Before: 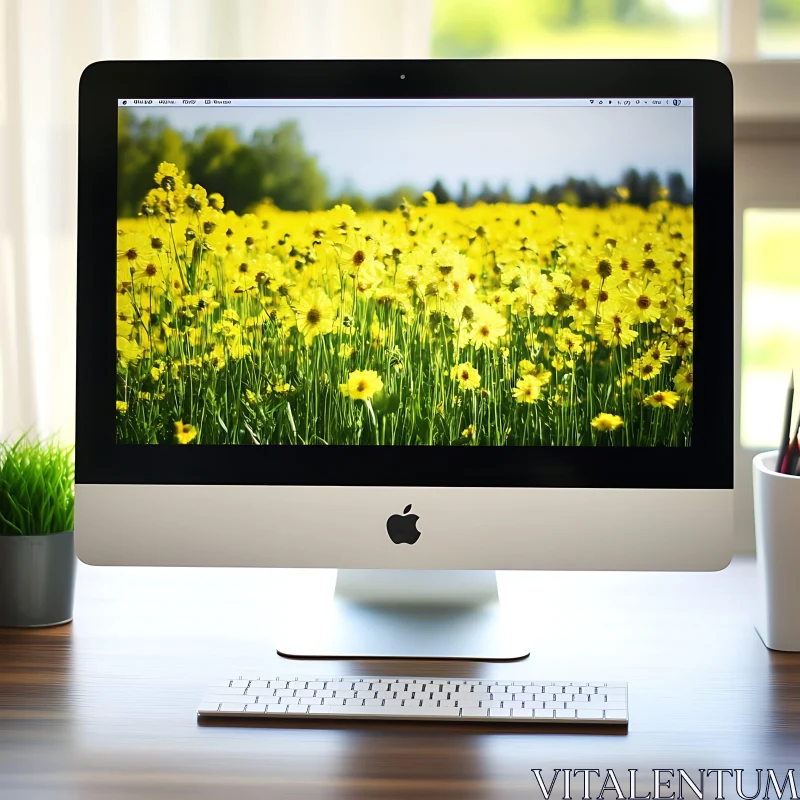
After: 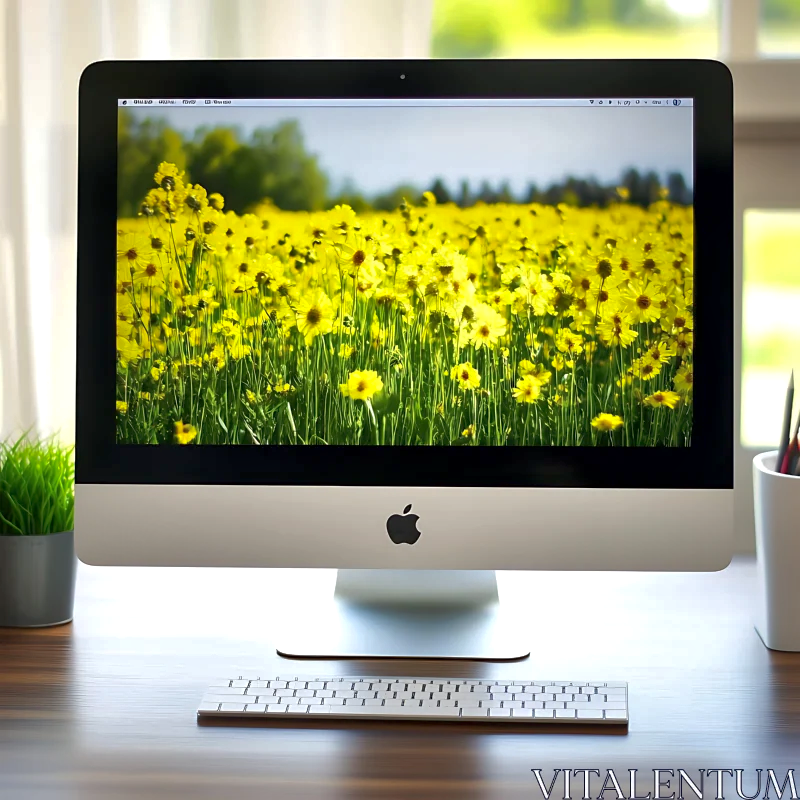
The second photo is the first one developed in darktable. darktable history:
local contrast: mode bilateral grid, contrast 50, coarseness 49, detail 150%, midtone range 0.2
shadows and highlights: on, module defaults
